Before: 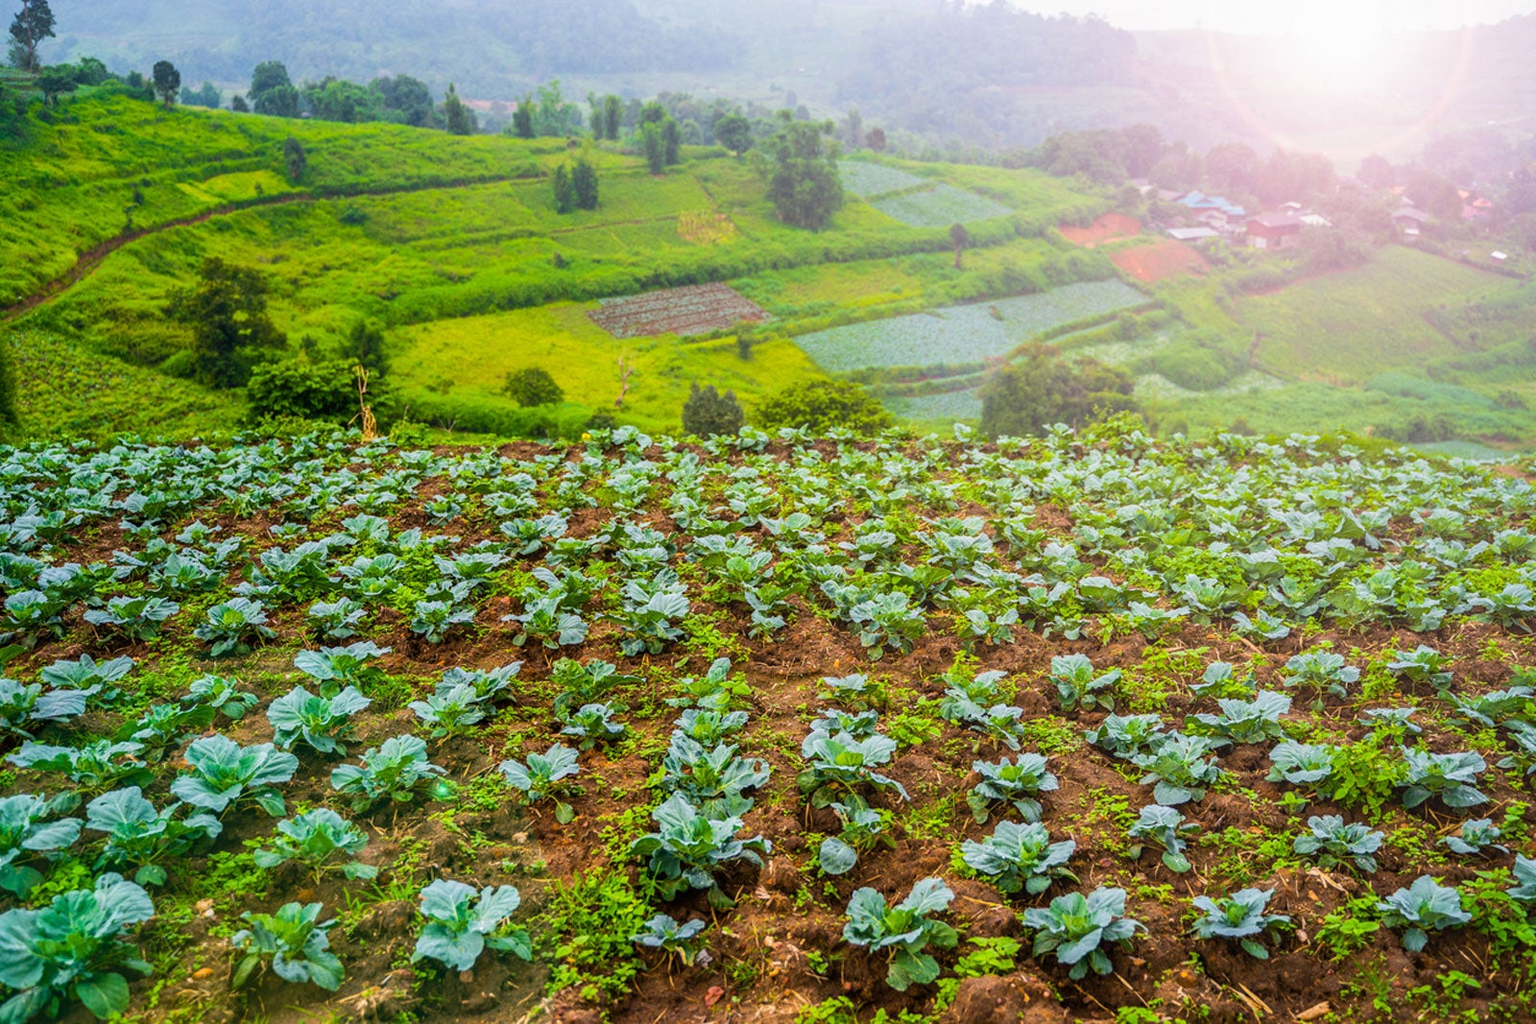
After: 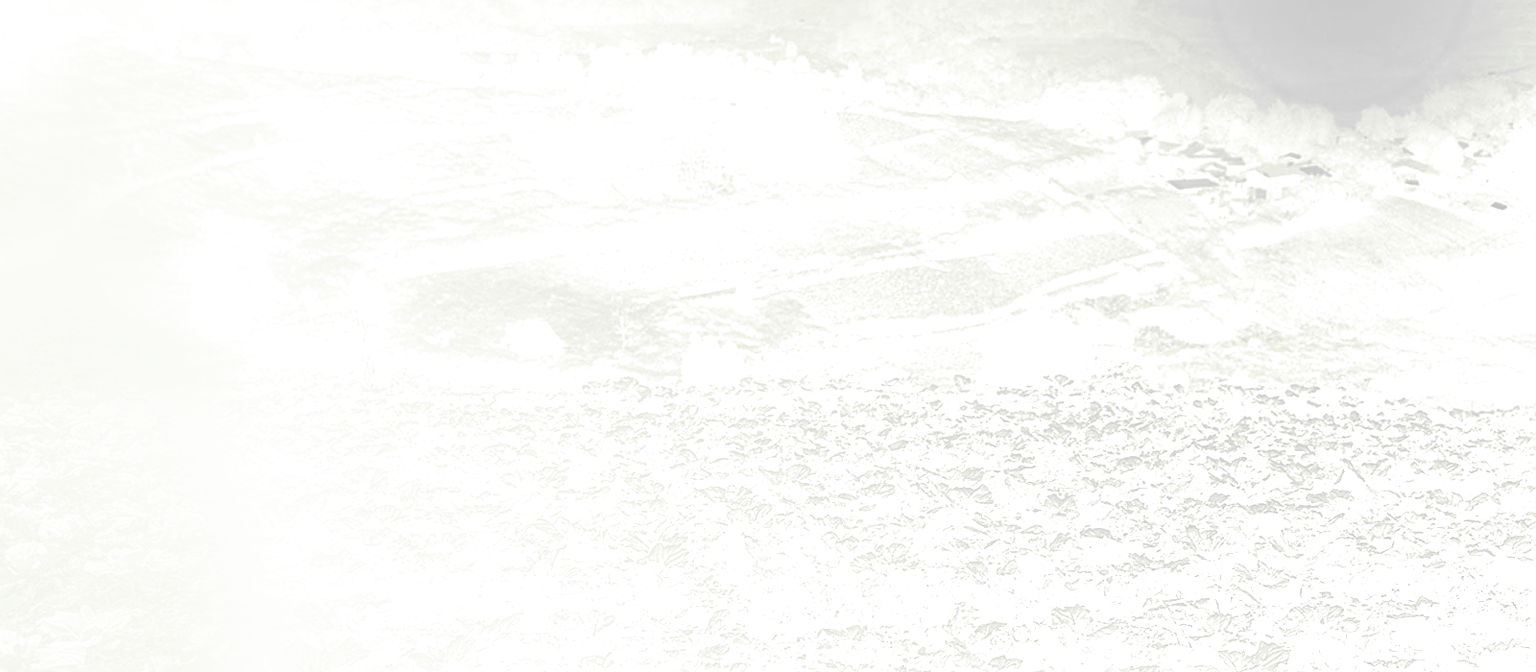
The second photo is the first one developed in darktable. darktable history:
bloom: size 70%, threshold 25%, strength 70%
local contrast: highlights 65%, shadows 54%, detail 169%, midtone range 0.514
tone equalizer: -8 EV -0.001 EV, -7 EV 0.001 EV, -6 EV -0.002 EV, -5 EV -0.003 EV, -4 EV -0.062 EV, -3 EV -0.222 EV, -2 EV -0.267 EV, -1 EV 0.105 EV, +0 EV 0.303 EV
exposure: black level correction 0, exposure 0.7 EV, compensate exposure bias true, compensate highlight preservation false
crop and rotate: top 4.848%, bottom 29.503%
sharpen: on, module defaults
split-toning: shadows › saturation 0.61, highlights › saturation 0.58, balance -28.74, compress 87.36%
monochrome: on, module defaults
